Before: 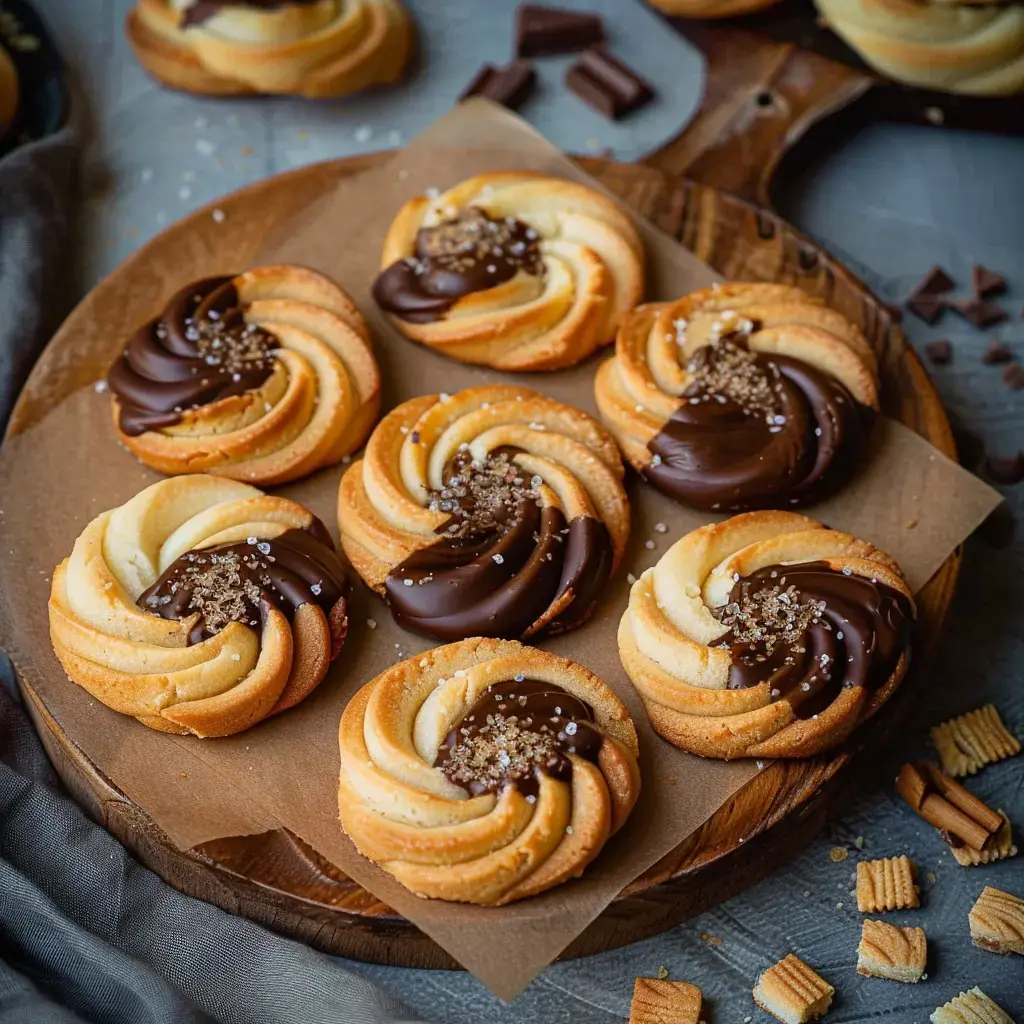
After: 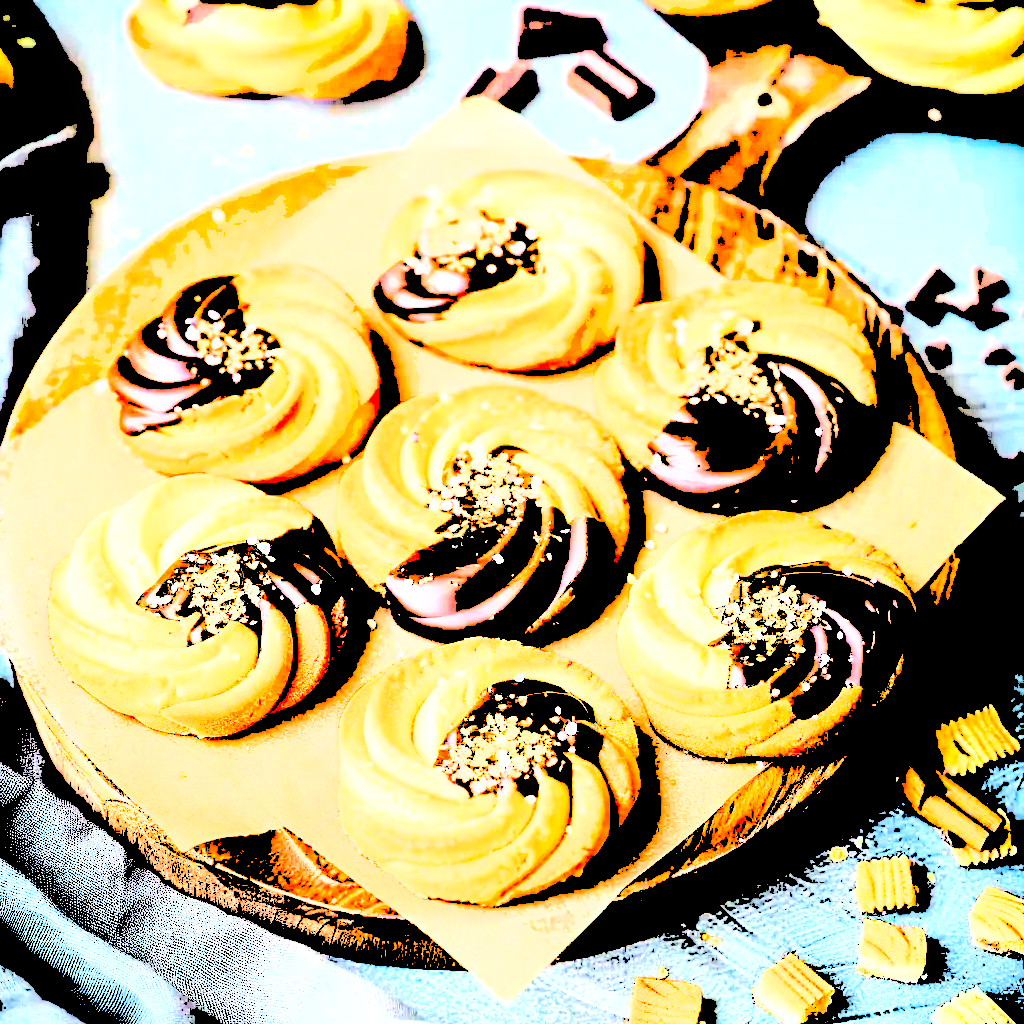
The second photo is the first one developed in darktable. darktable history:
shadows and highlights: shadows 48.85, highlights -41.99, soften with gaussian
local contrast: highlights 106%, shadows 99%, detail 120%, midtone range 0.2
exposure: black level correction 0.008, exposure 0.975 EV, compensate exposure bias true, compensate highlight preservation false
levels: levels [0.246, 0.256, 0.506]
